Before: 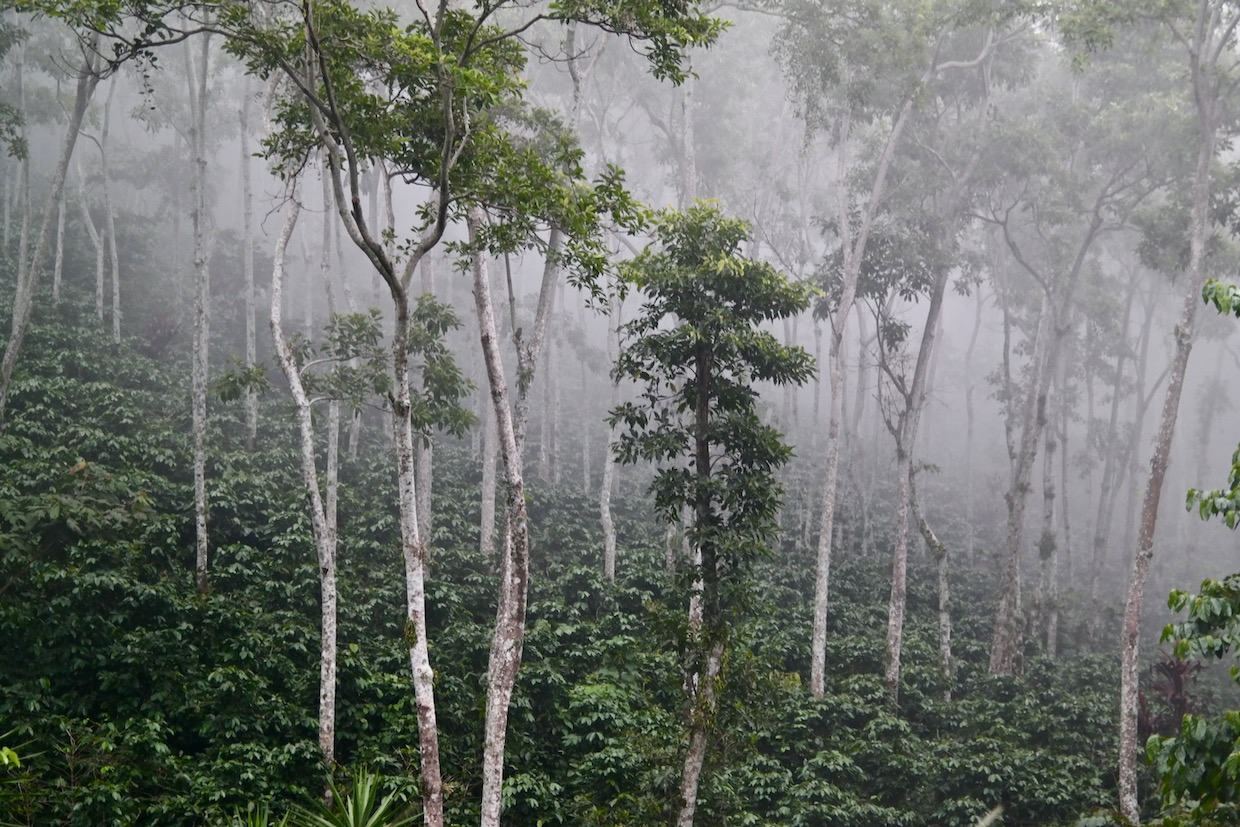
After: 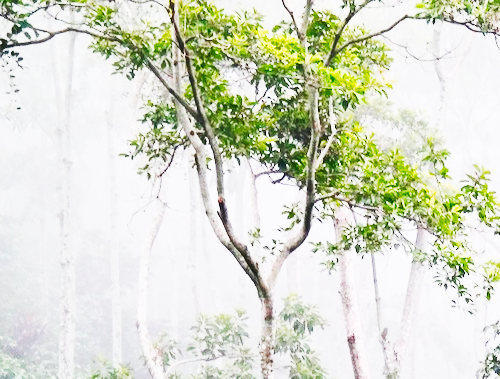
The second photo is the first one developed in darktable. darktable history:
tone curve: curves: ch0 [(0, 0) (0.051, 0.021) (0.11, 0.069) (0.249, 0.235) (0.452, 0.526) (0.596, 0.713) (0.703, 0.83) (0.851, 0.938) (1, 1)]; ch1 [(0, 0) (0.1, 0.038) (0.318, 0.221) (0.413, 0.325) (0.443, 0.412) (0.483, 0.474) (0.503, 0.501) (0.516, 0.517) (0.548, 0.568) (0.569, 0.599) (0.594, 0.634) (0.666, 0.701) (1, 1)]; ch2 [(0, 0) (0.453, 0.435) (0.479, 0.476) (0.504, 0.5) (0.529, 0.537) (0.556, 0.583) (0.584, 0.618) (0.824, 0.815) (1, 1)], preserve colors none
crop and rotate: left 10.885%, top 0.057%, right 48.73%, bottom 54.005%
base curve: curves: ch0 [(0, 0) (0.025, 0.046) (0.112, 0.277) (0.467, 0.74) (0.814, 0.929) (1, 0.942)], preserve colors none
contrast brightness saturation: contrast 0.231, brightness 0.112, saturation 0.295
